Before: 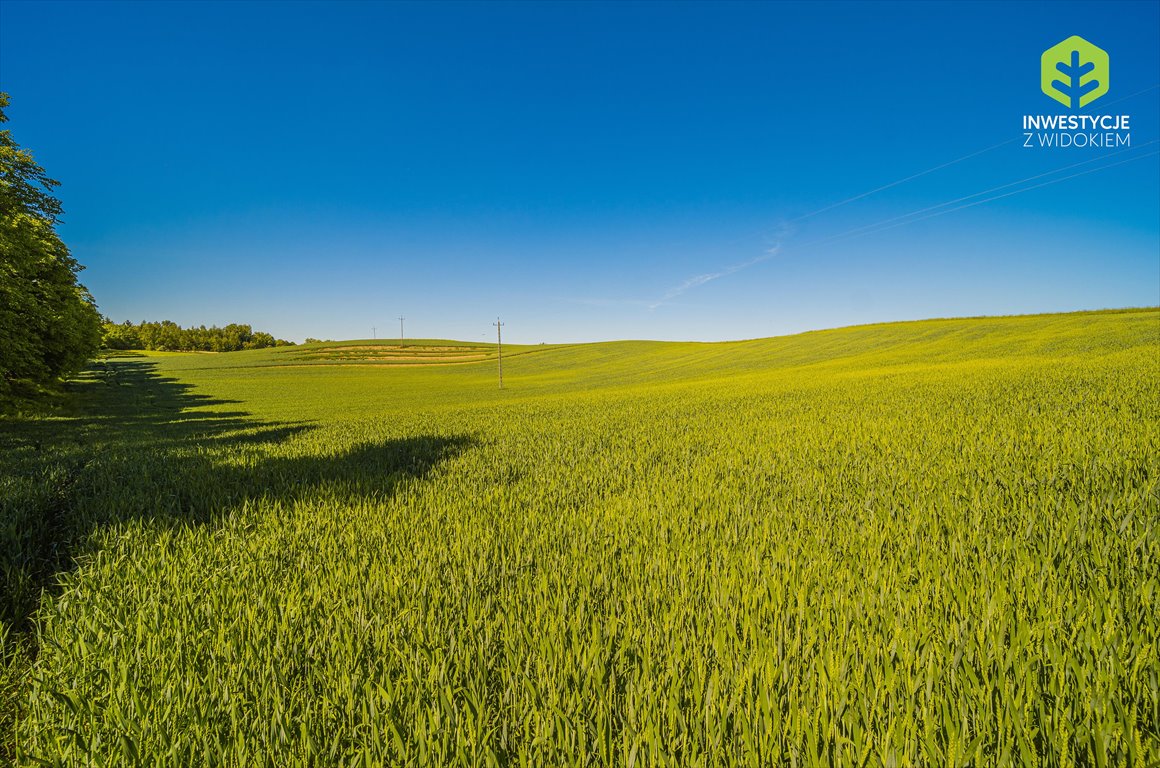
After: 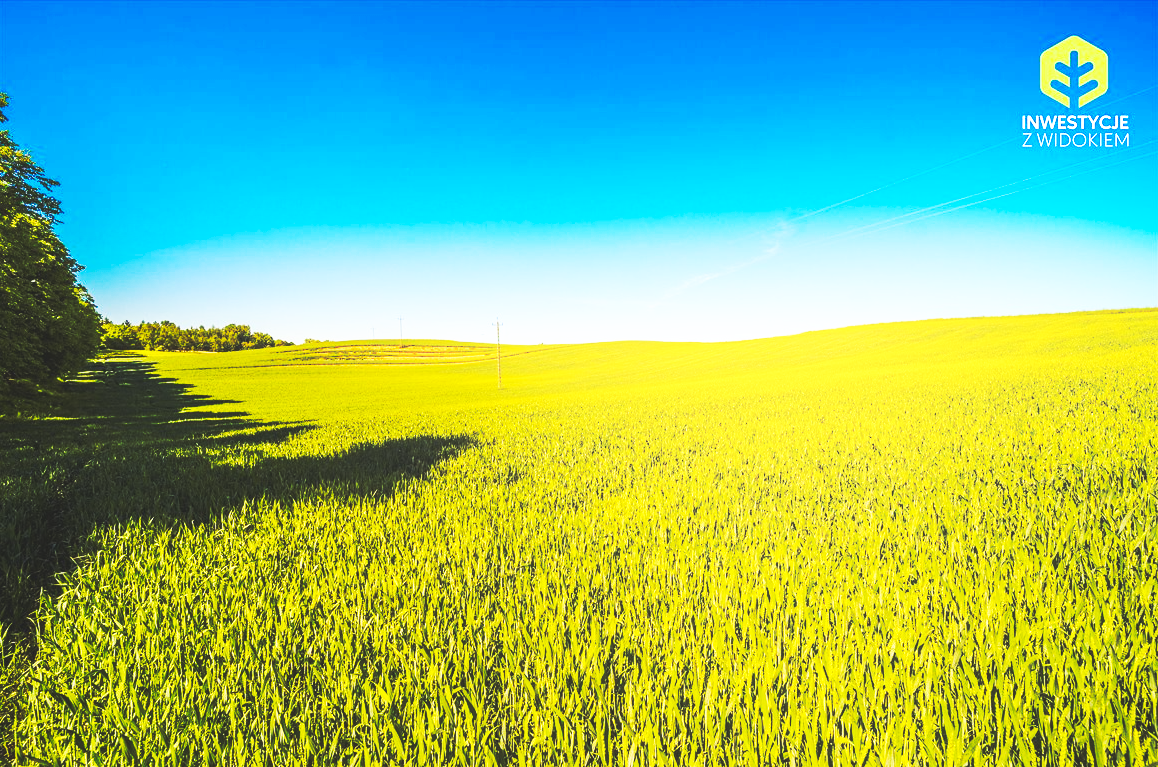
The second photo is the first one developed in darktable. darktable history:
crop and rotate: left 0.1%, bottom 0.009%
shadows and highlights: shadows -23.59, highlights 46.67, soften with gaussian
base curve: curves: ch0 [(0, 0.015) (0.085, 0.116) (0.134, 0.298) (0.19, 0.545) (0.296, 0.764) (0.599, 0.982) (1, 1)], preserve colors none
